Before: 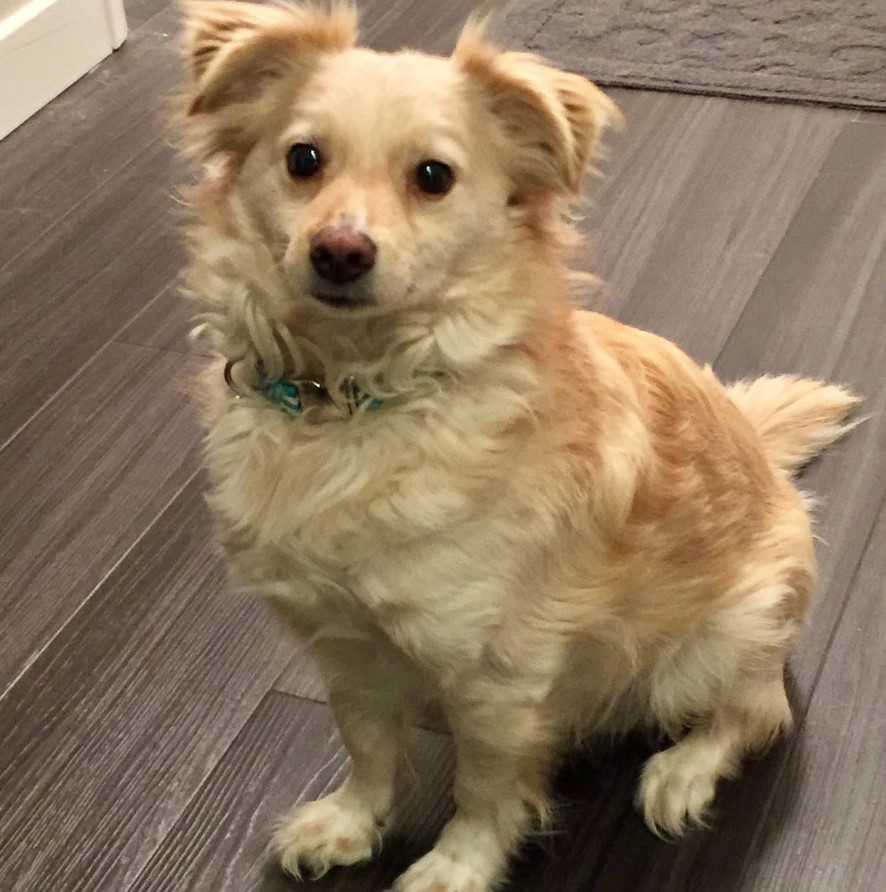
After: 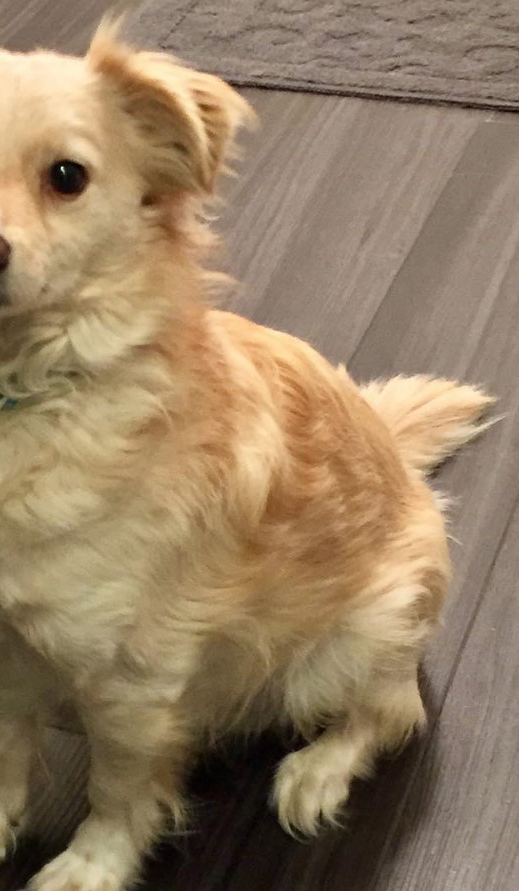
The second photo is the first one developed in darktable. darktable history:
crop: left 41.312%
